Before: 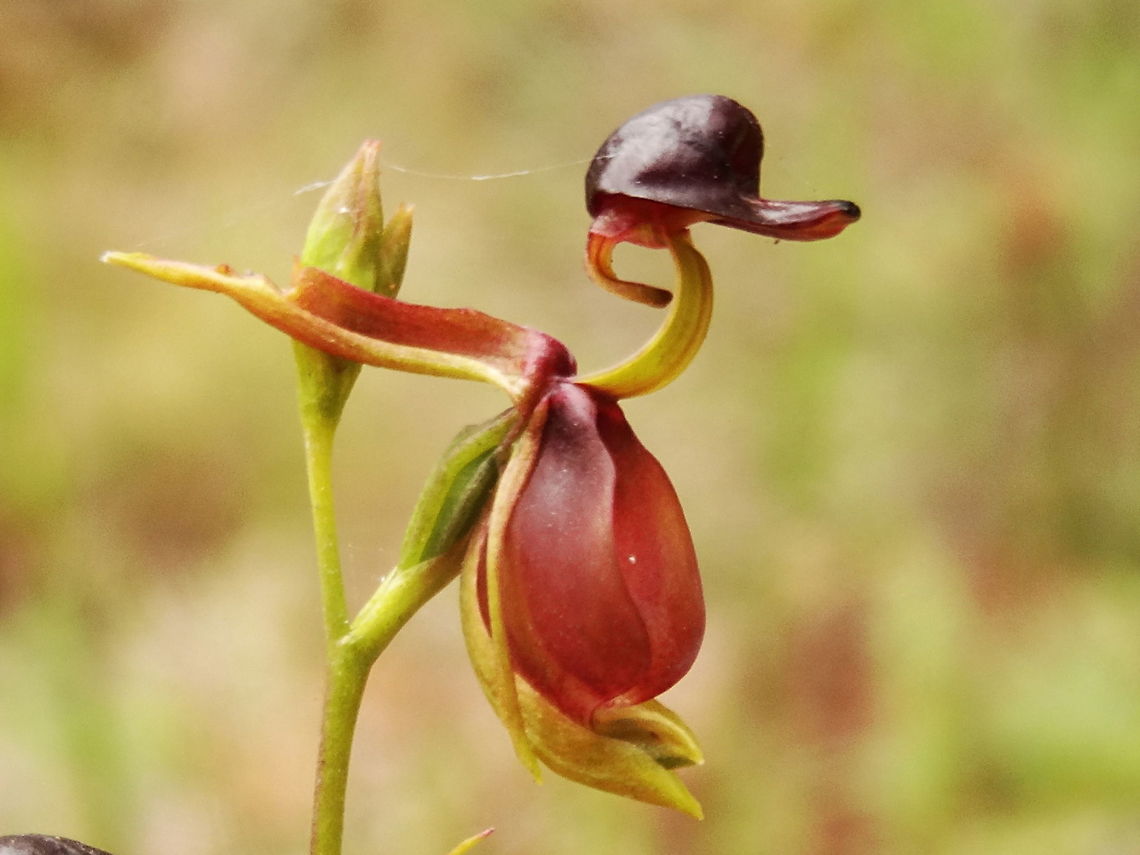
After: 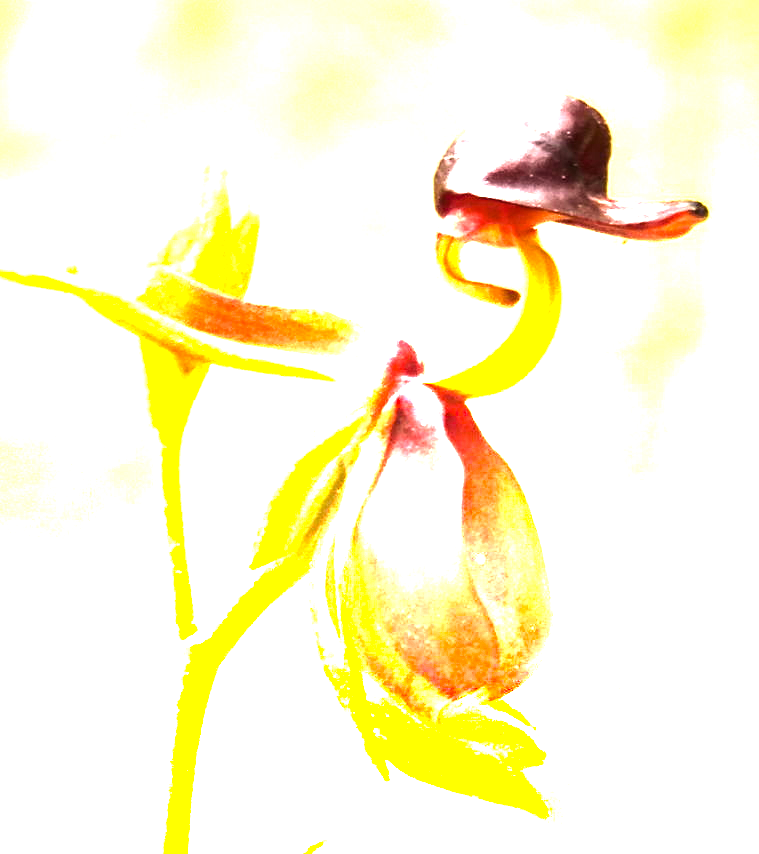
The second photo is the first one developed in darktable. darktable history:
exposure: black level correction 0, exposure 2.327 EV, compensate exposure bias true, compensate highlight preservation false
crop and rotate: left 13.342%, right 19.991%
color balance rgb: shadows lift › luminance -10%, power › luminance -9%, linear chroma grading › global chroma 10%, global vibrance 10%, contrast 15%, saturation formula JzAzBz (2021)
graduated density: density -3.9 EV
